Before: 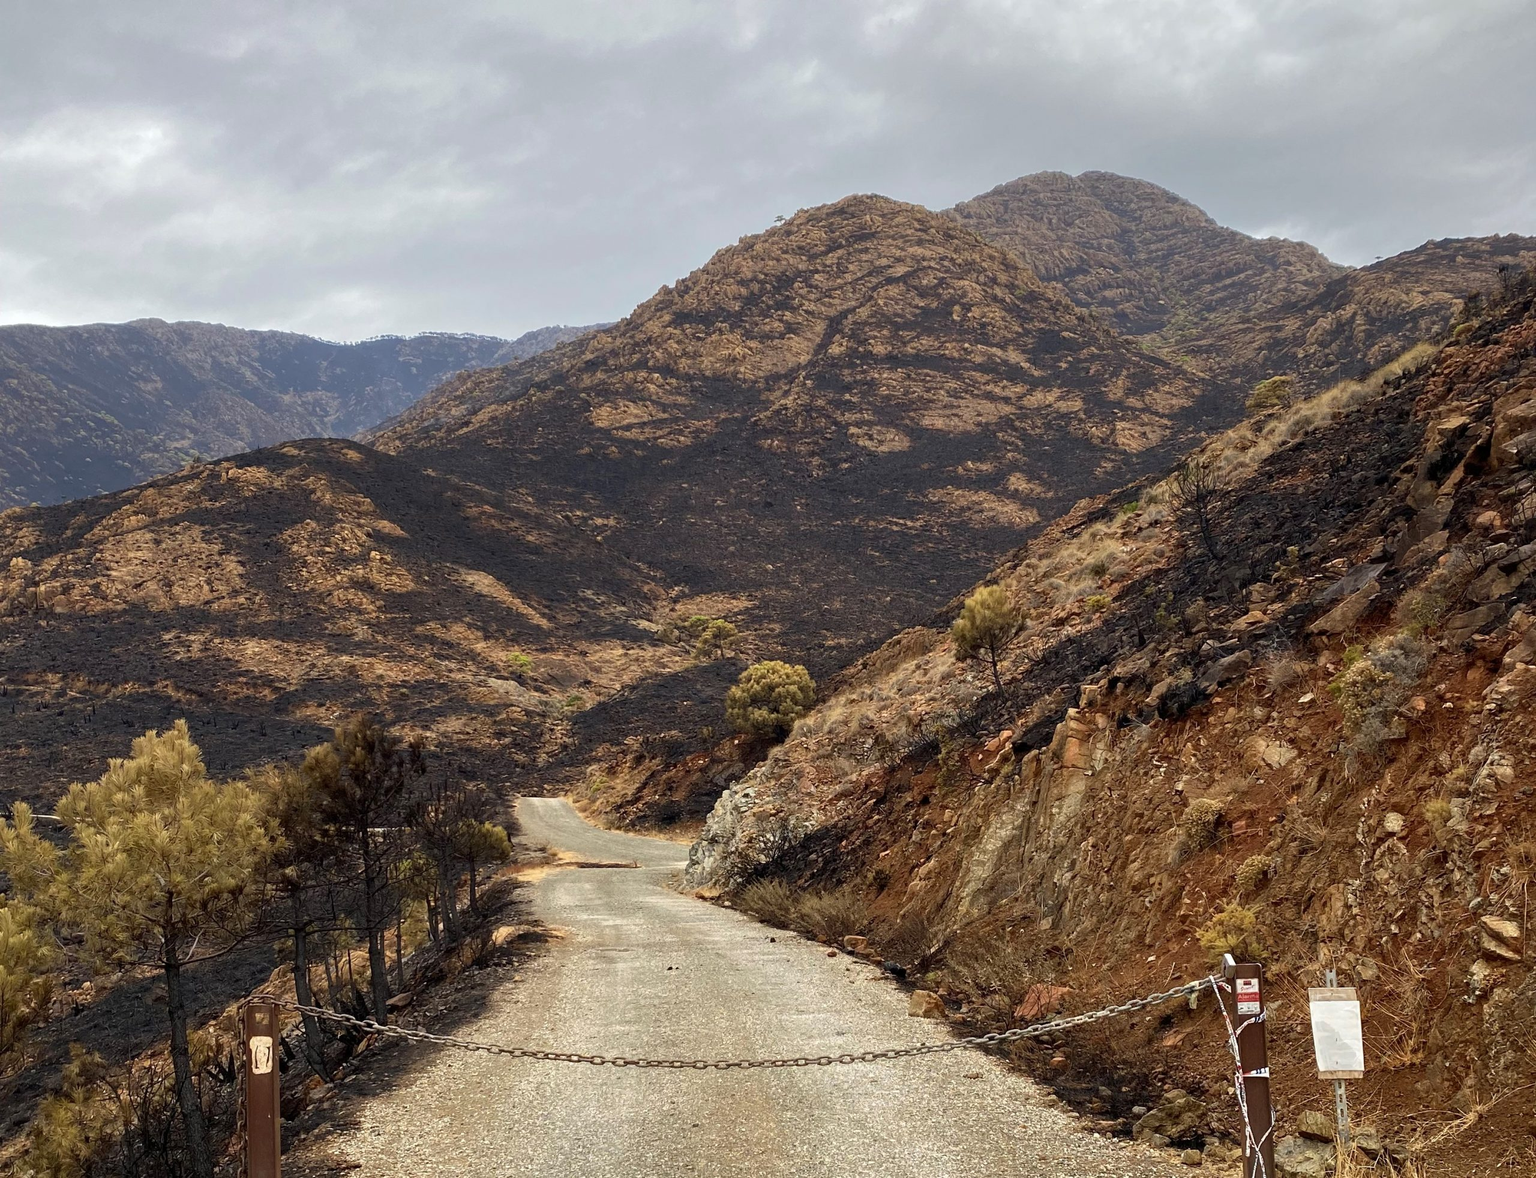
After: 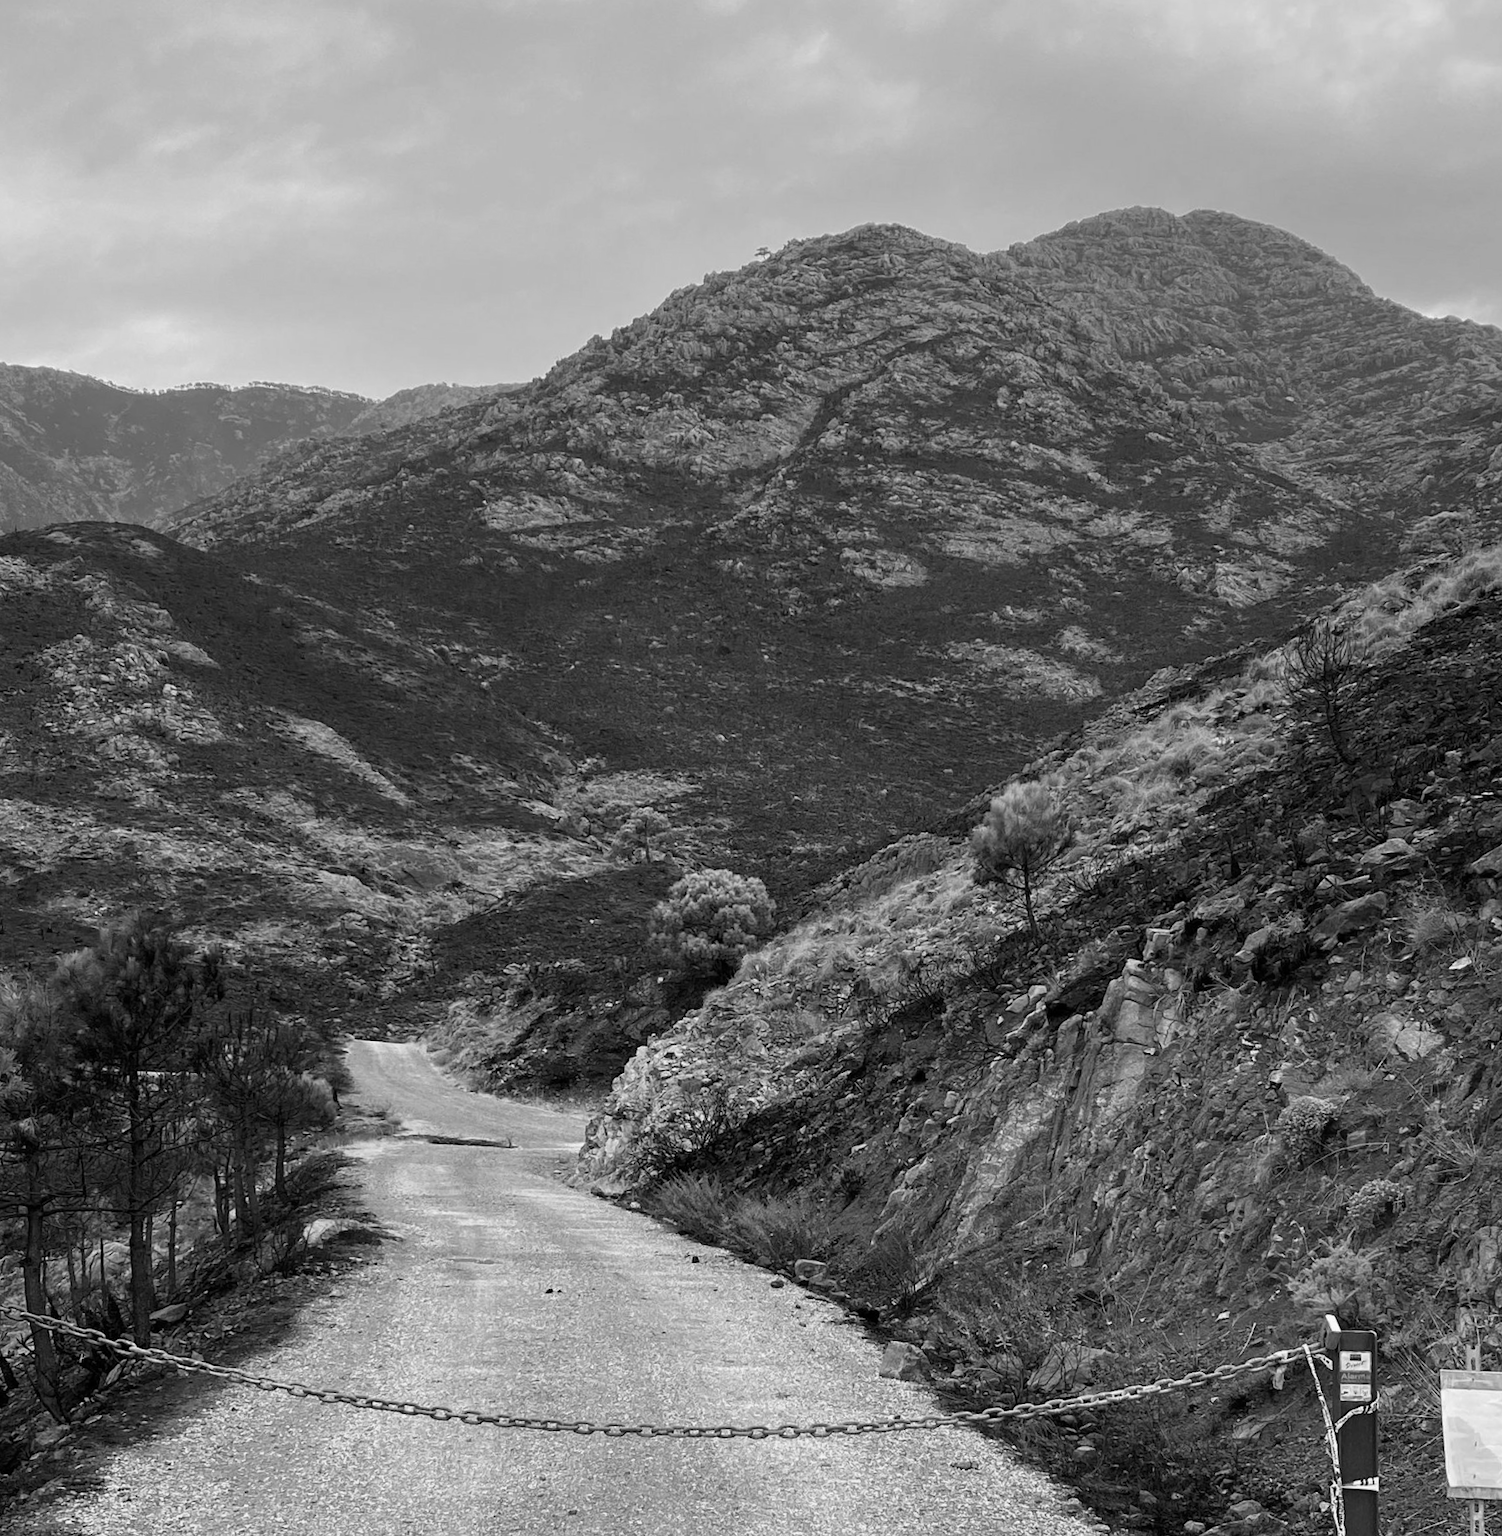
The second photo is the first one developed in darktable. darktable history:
white balance: red 0.924, blue 1.095
monochrome: a 32, b 64, size 2.3
crop and rotate: angle -3.27°, left 14.277%, top 0.028%, right 10.766%, bottom 0.028%
